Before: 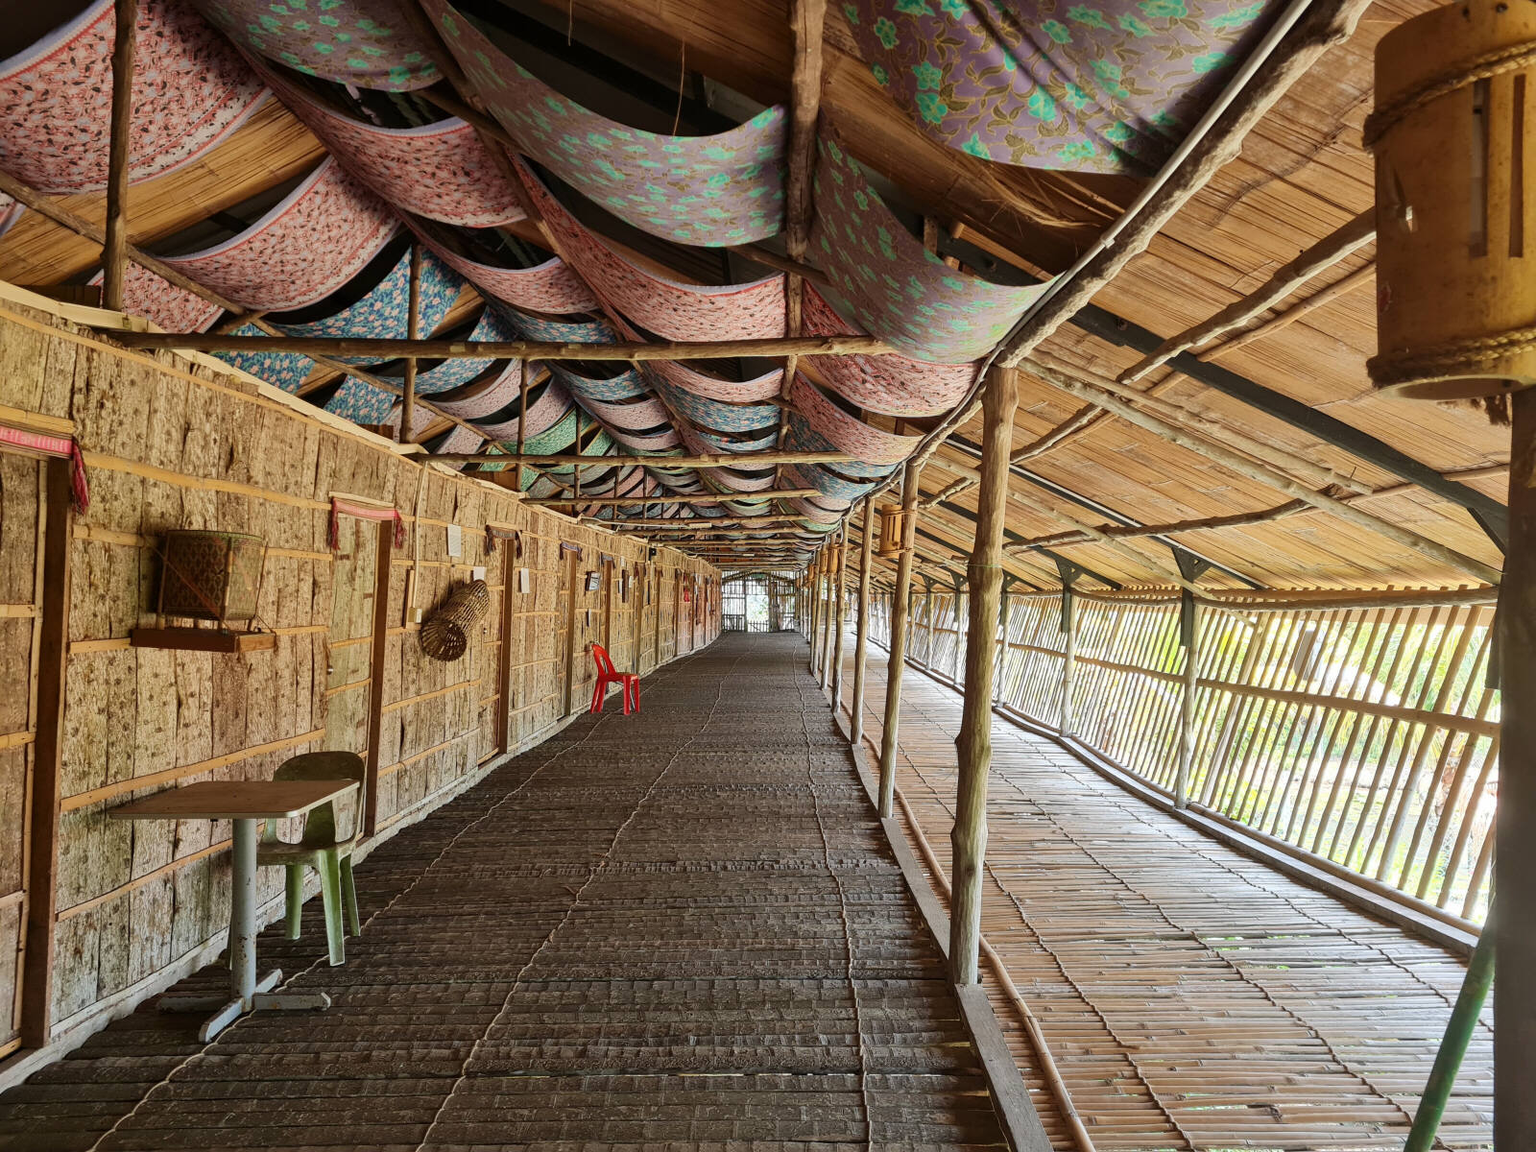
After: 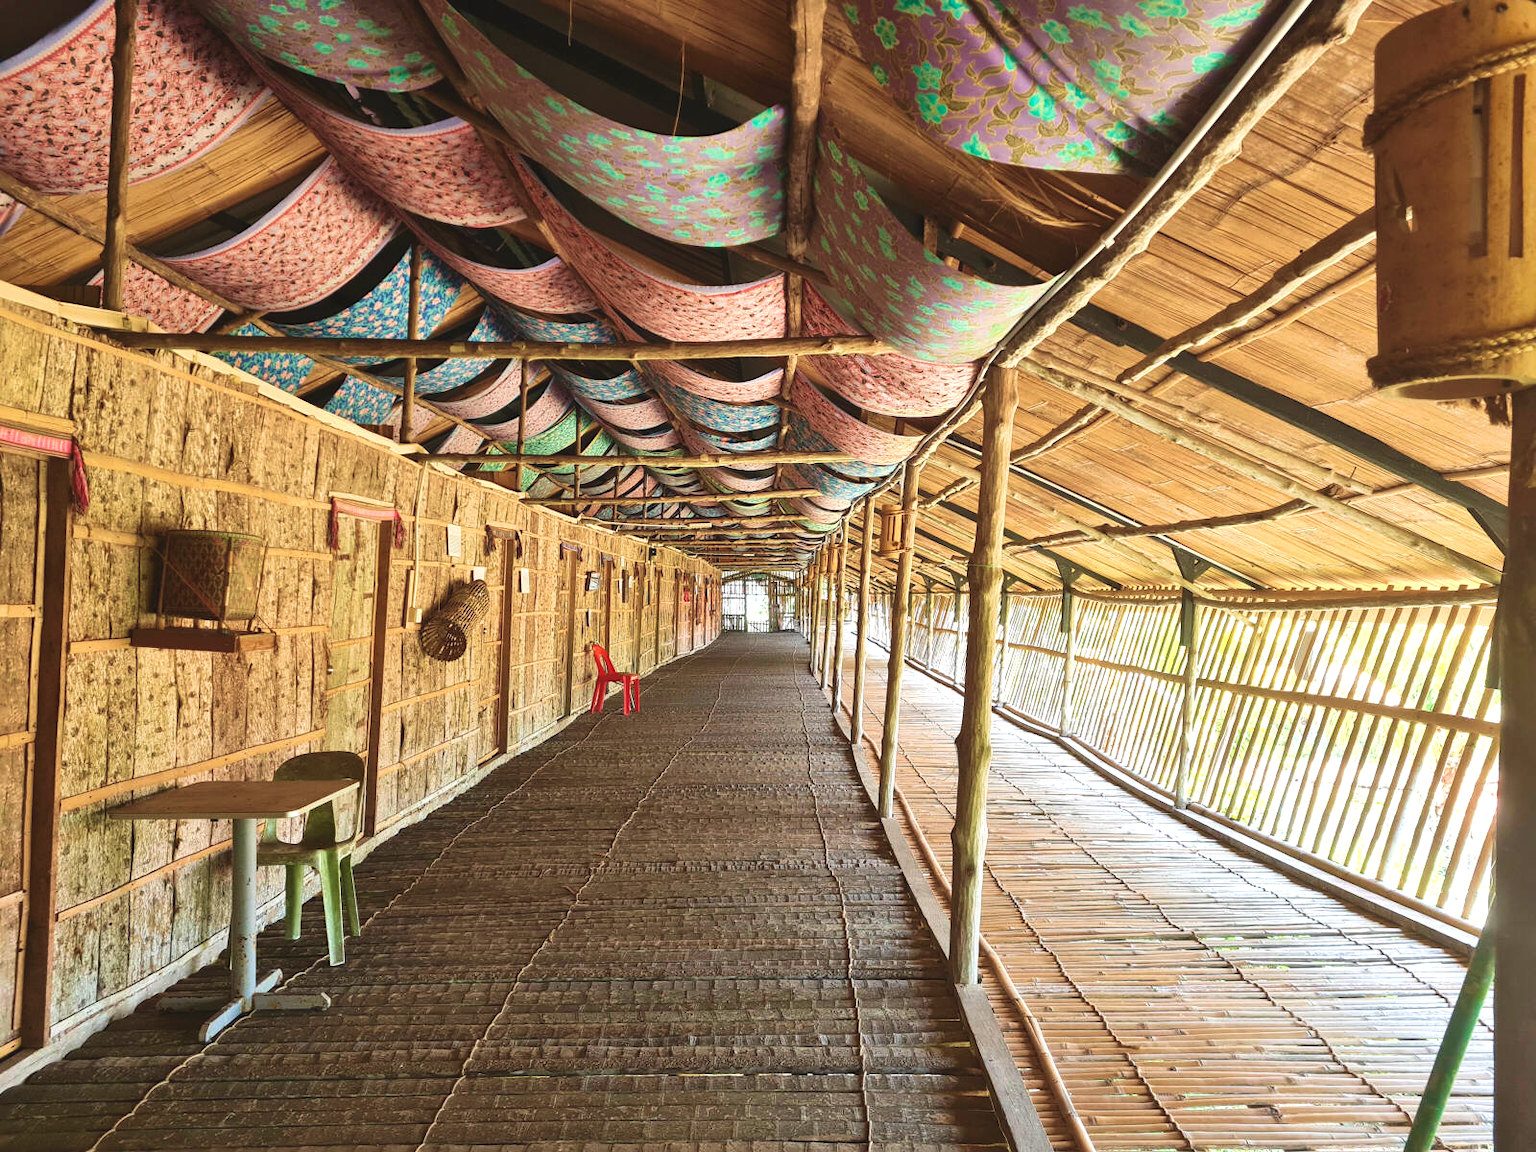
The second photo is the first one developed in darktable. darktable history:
velvia: strength 45%
exposure: black level correction -0.005, exposure 0.622 EV, compensate highlight preservation false
